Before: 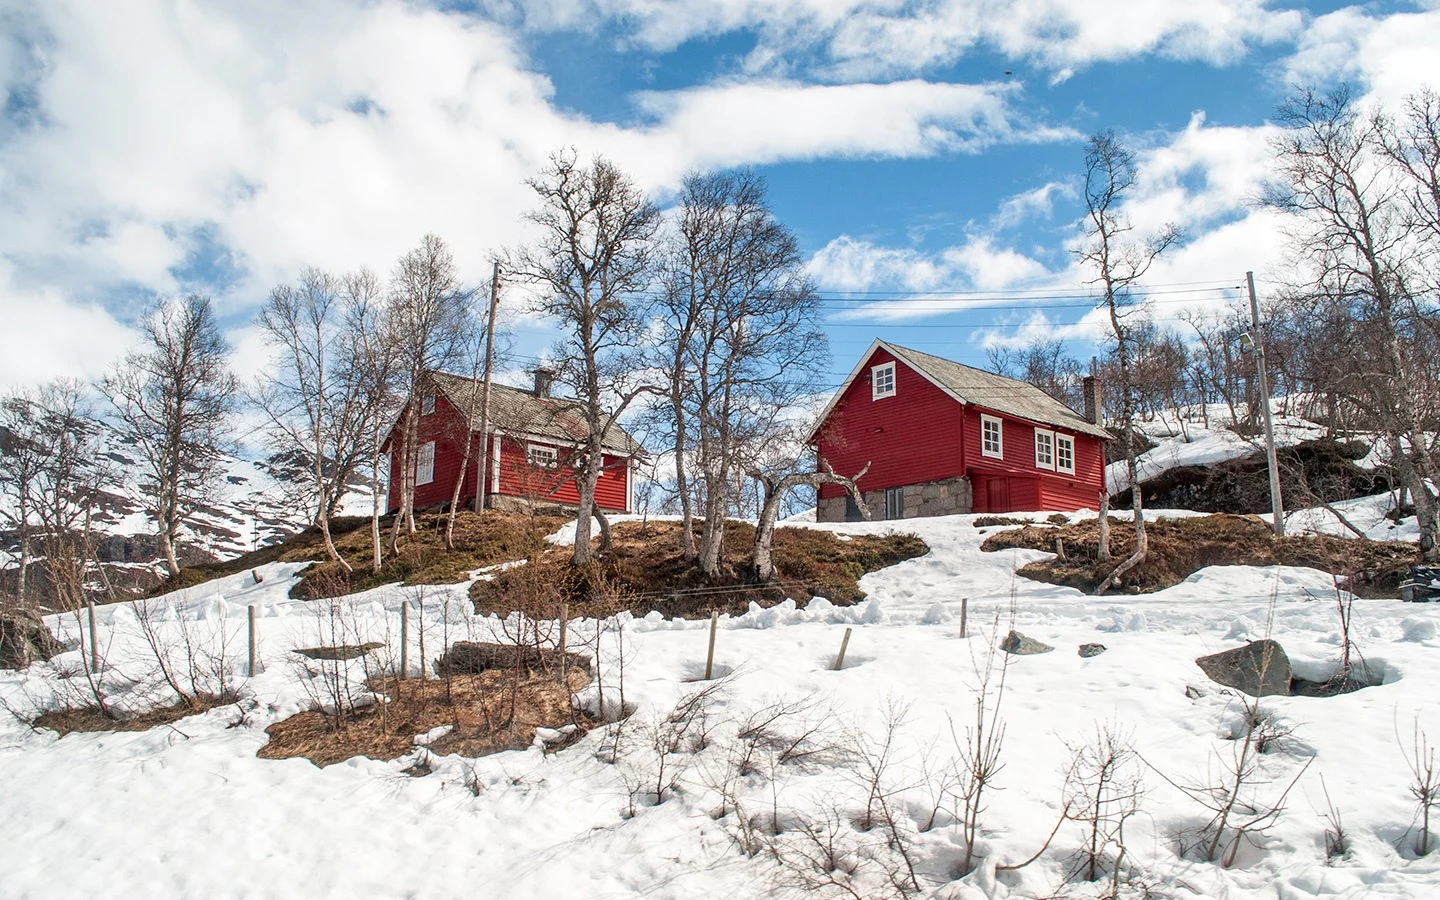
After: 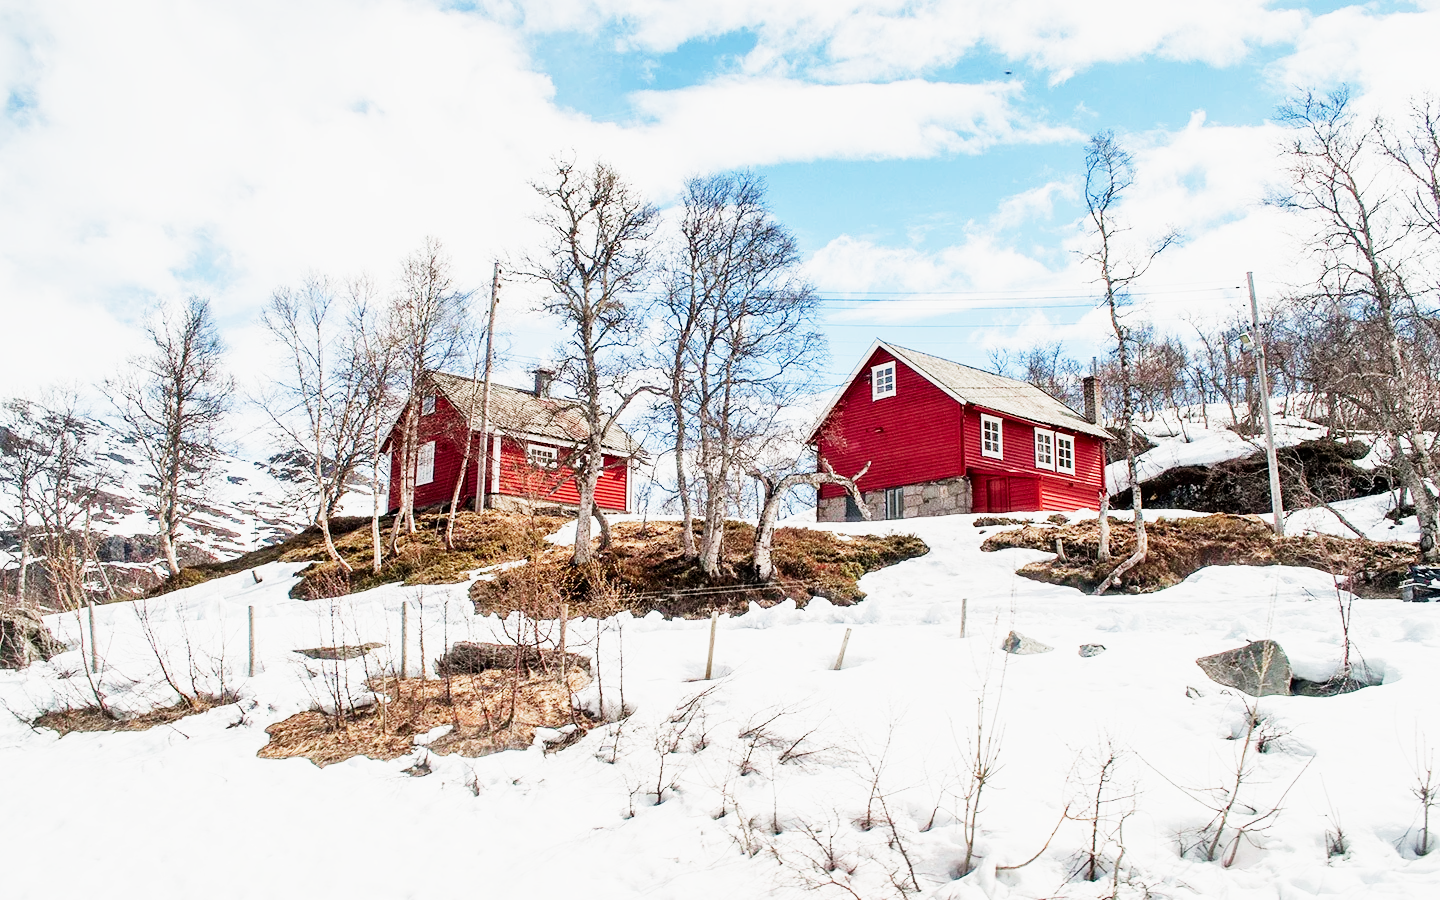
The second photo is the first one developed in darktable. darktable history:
contrast brightness saturation: contrast 0.07
sigmoid: contrast 1.7, skew 0.1, preserve hue 0%, red attenuation 0.1, red rotation 0.035, green attenuation 0.1, green rotation -0.017, blue attenuation 0.15, blue rotation -0.052, base primaries Rec2020
exposure: black level correction 0.001, exposure 1.129 EV, compensate exposure bias true, compensate highlight preservation false
